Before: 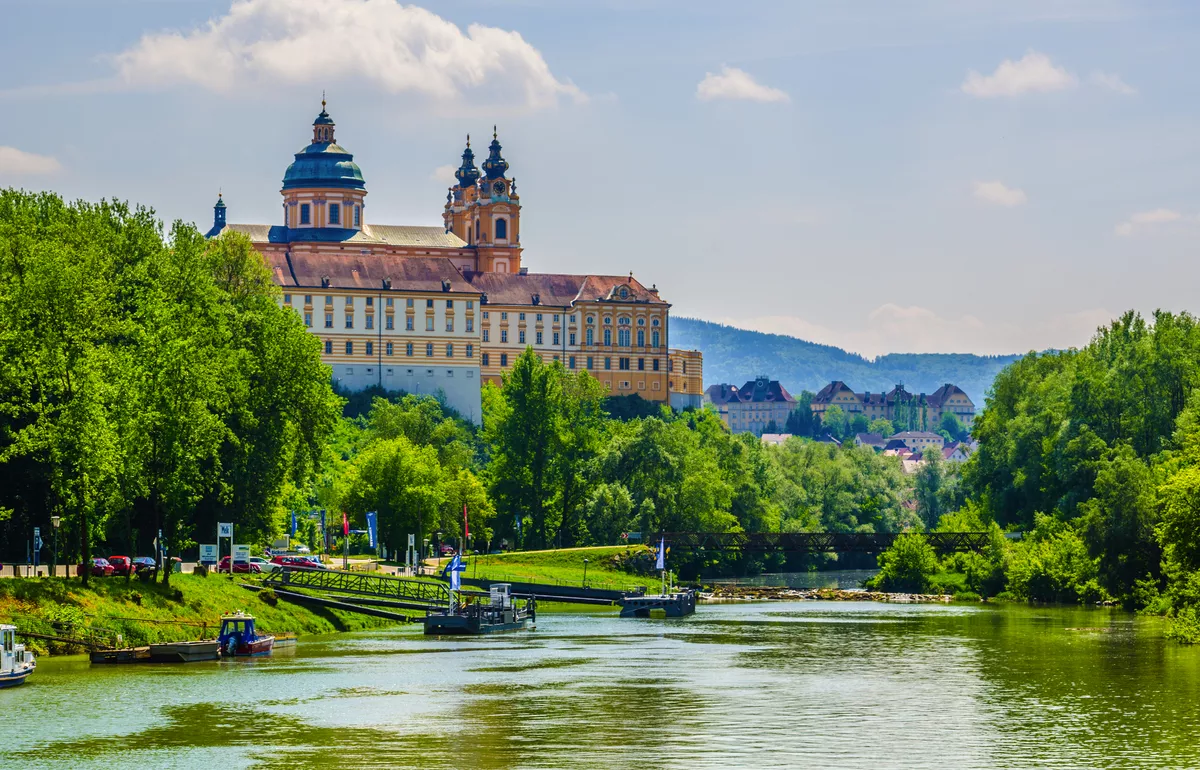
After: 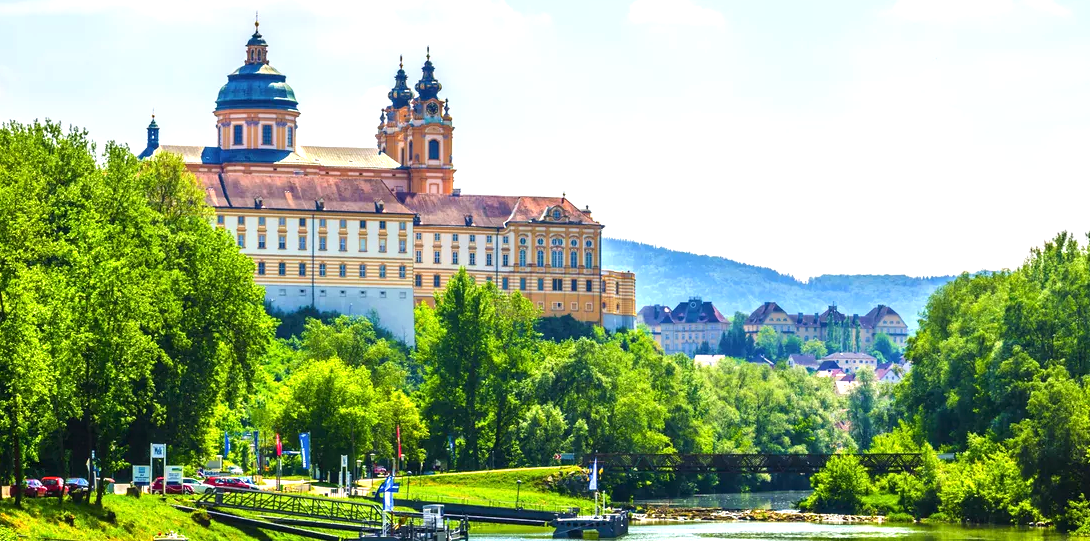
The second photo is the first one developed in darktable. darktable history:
exposure: exposure 1 EV, compensate highlight preservation false
crop: left 5.596%, top 10.314%, right 3.534%, bottom 19.395%
